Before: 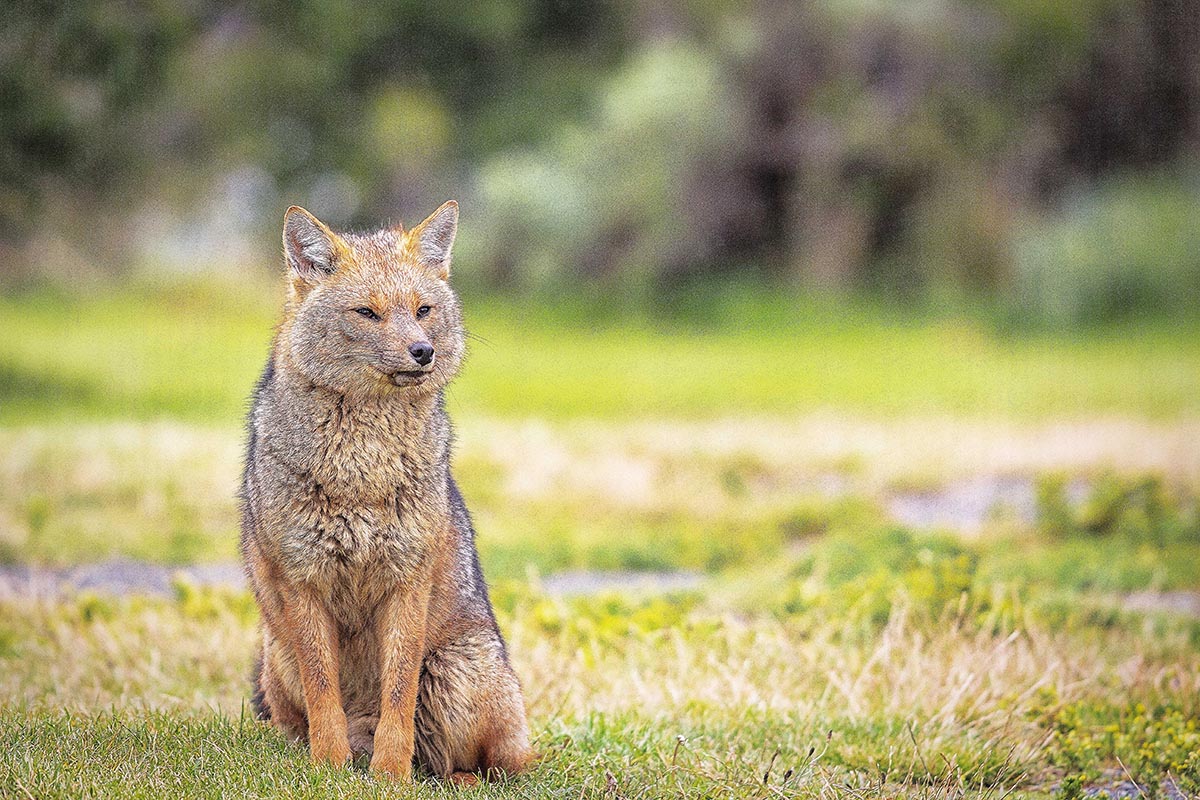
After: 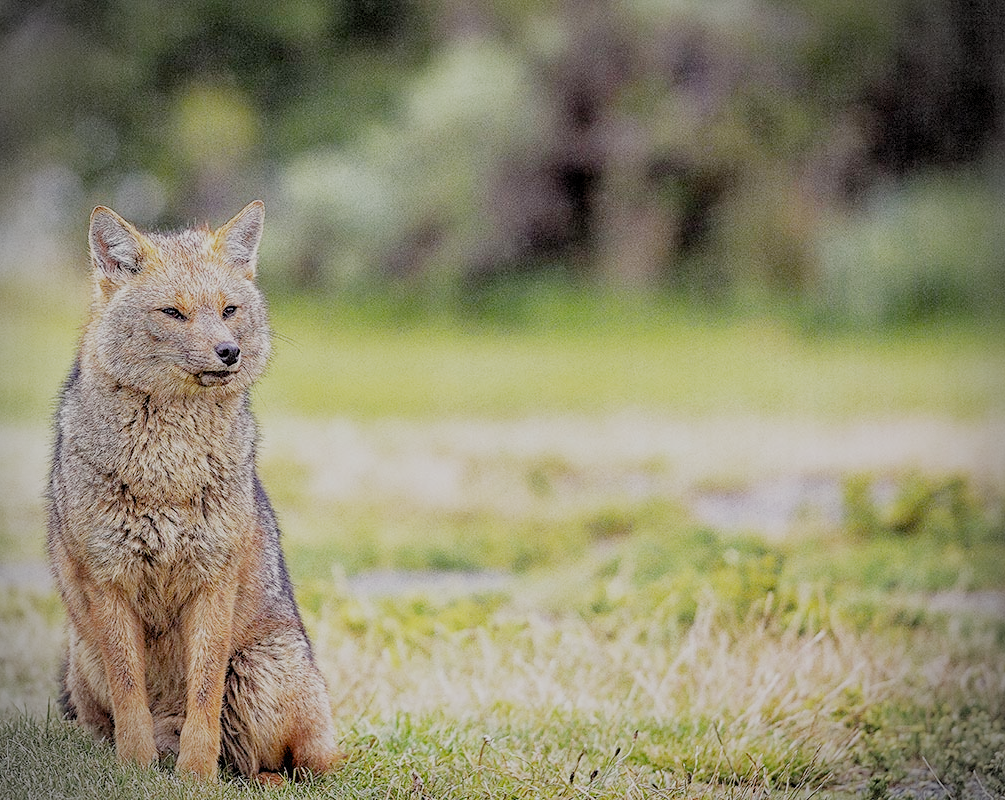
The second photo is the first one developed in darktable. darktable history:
crop: left 16.169%
exposure: black level correction 0.01, exposure 0.012 EV, compensate highlight preservation false
vignetting: fall-off radius 45.86%, brightness -0.45, saturation -0.691, dithering 8-bit output
filmic rgb: black relative exposure -7.97 EV, white relative exposure 4.06 EV, threshold 5.96 EV, hardness 4.17, contrast 0.918, add noise in highlights 0.001, preserve chrominance no, color science v3 (2019), use custom middle-gray values true, contrast in highlights soft, enable highlight reconstruction true
